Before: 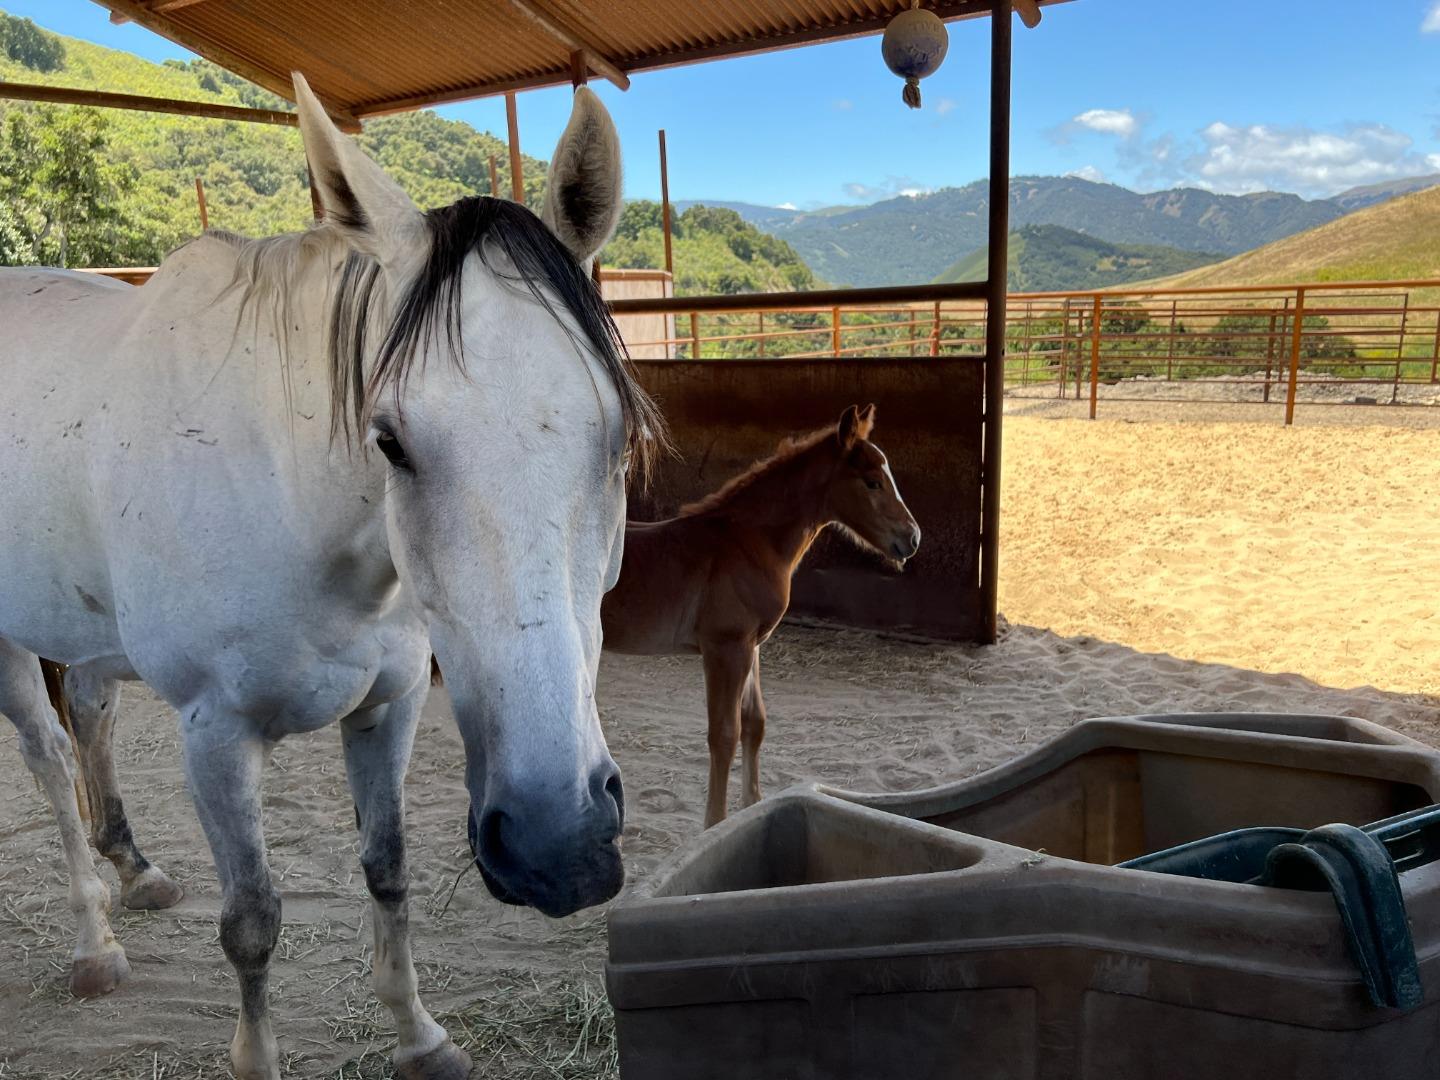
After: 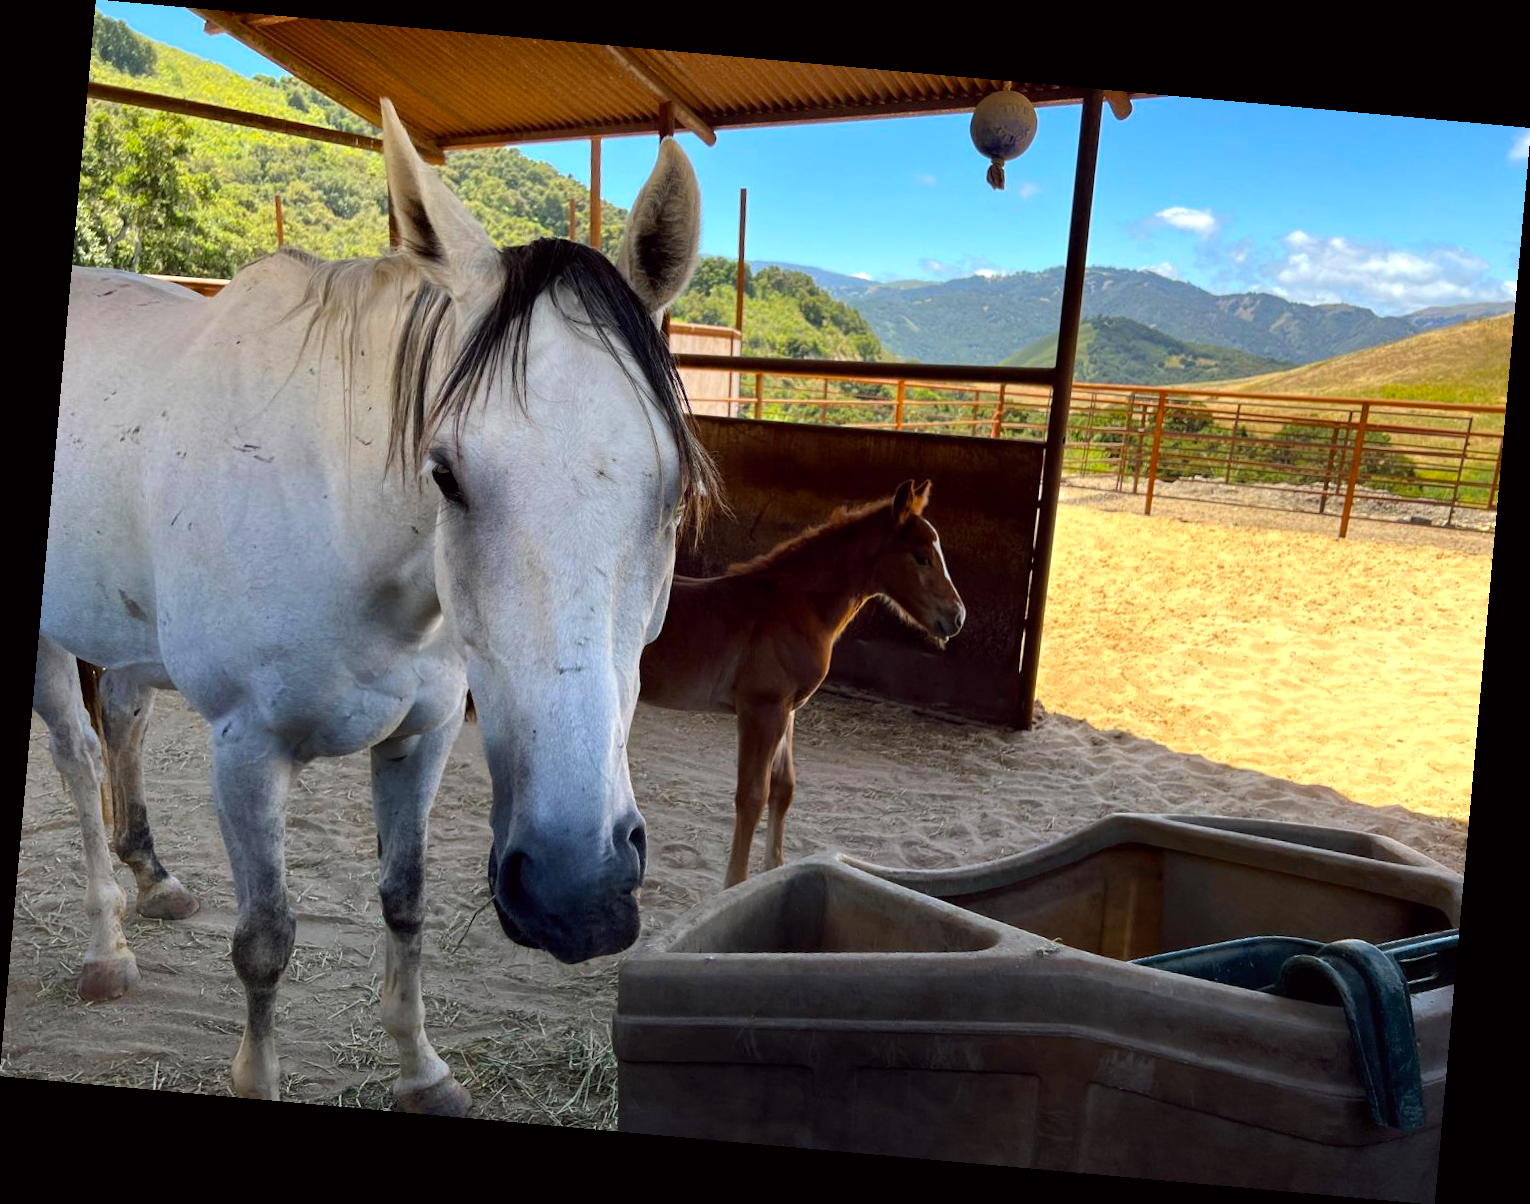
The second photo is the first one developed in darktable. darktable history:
rotate and perspective: rotation 5.12°, automatic cropping off
color balance: lift [1, 1.001, 0.999, 1.001], gamma [1, 1.004, 1.007, 0.993], gain [1, 0.991, 0.987, 1.013], contrast 7.5%, contrast fulcrum 10%, output saturation 115%
